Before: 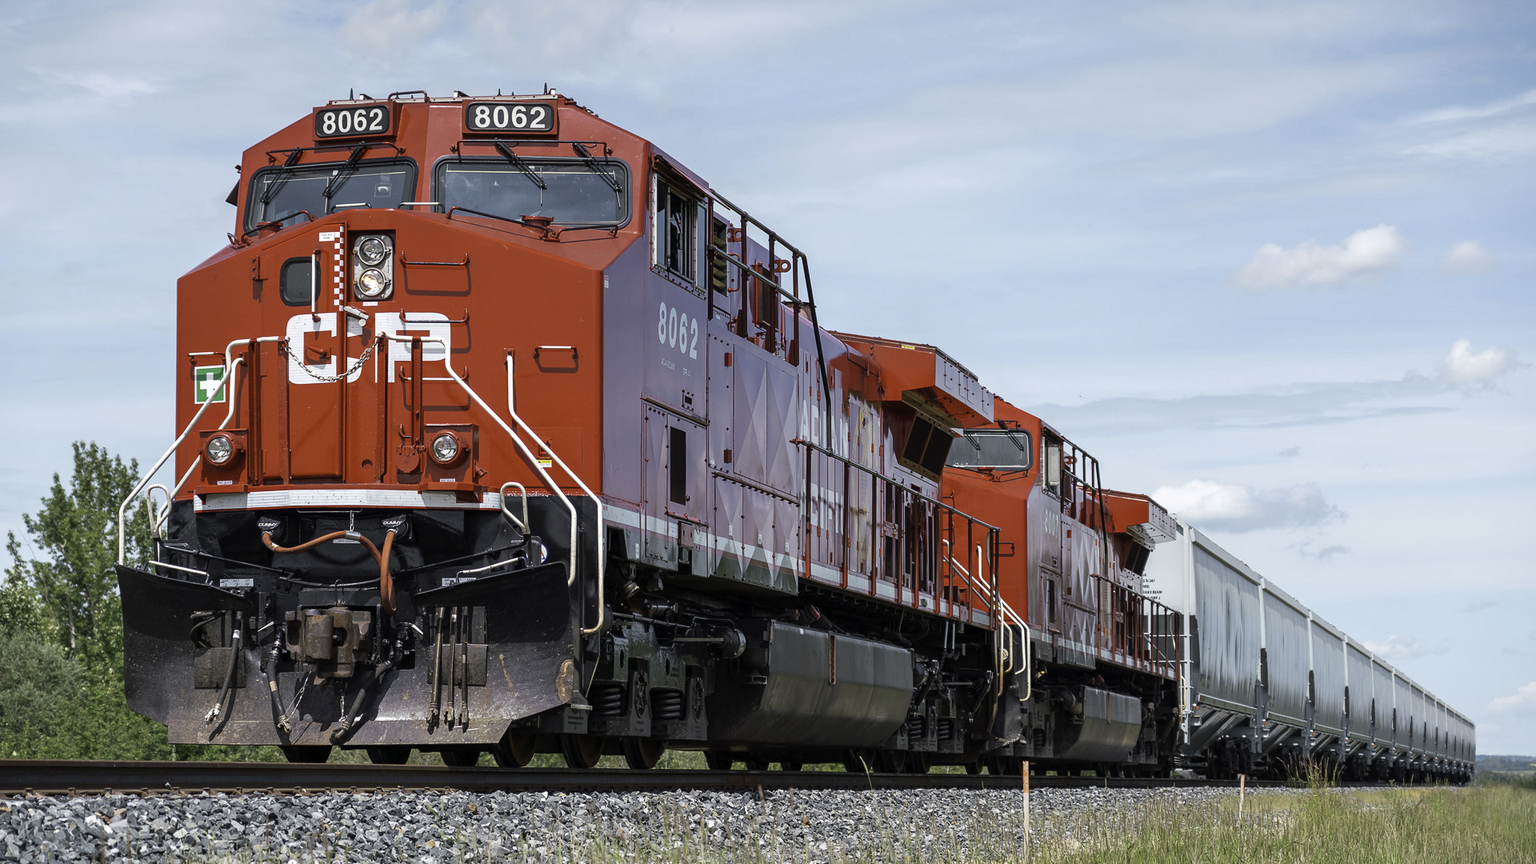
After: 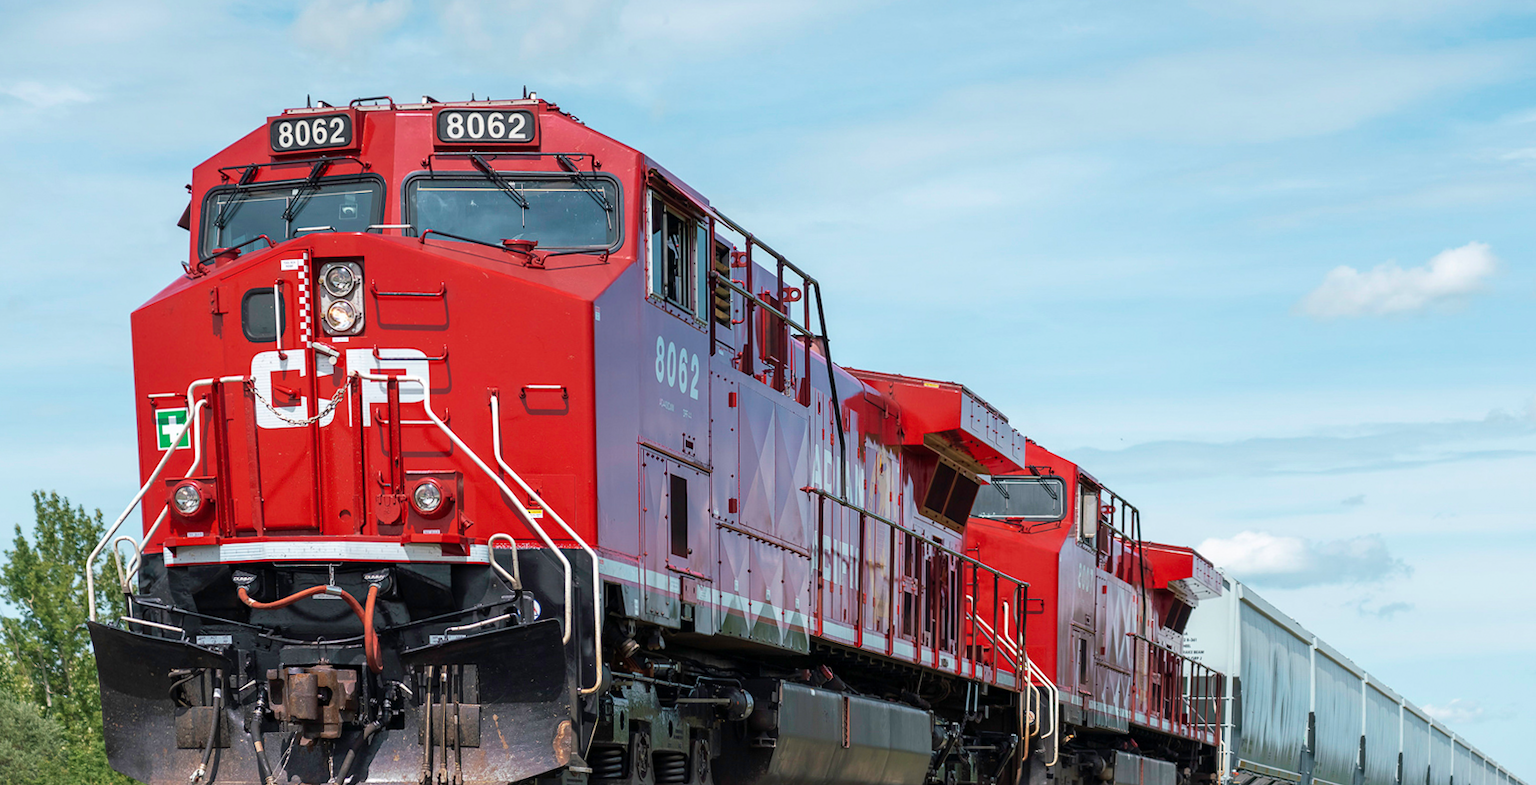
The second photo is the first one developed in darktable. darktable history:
crop and rotate: angle 0.2°, left 0.275%, right 3.127%, bottom 14.18%
velvia: on, module defaults
rotate and perspective: rotation 0.074°, lens shift (vertical) 0.096, lens shift (horizontal) -0.041, crop left 0.043, crop right 0.952, crop top 0.024, crop bottom 0.979
